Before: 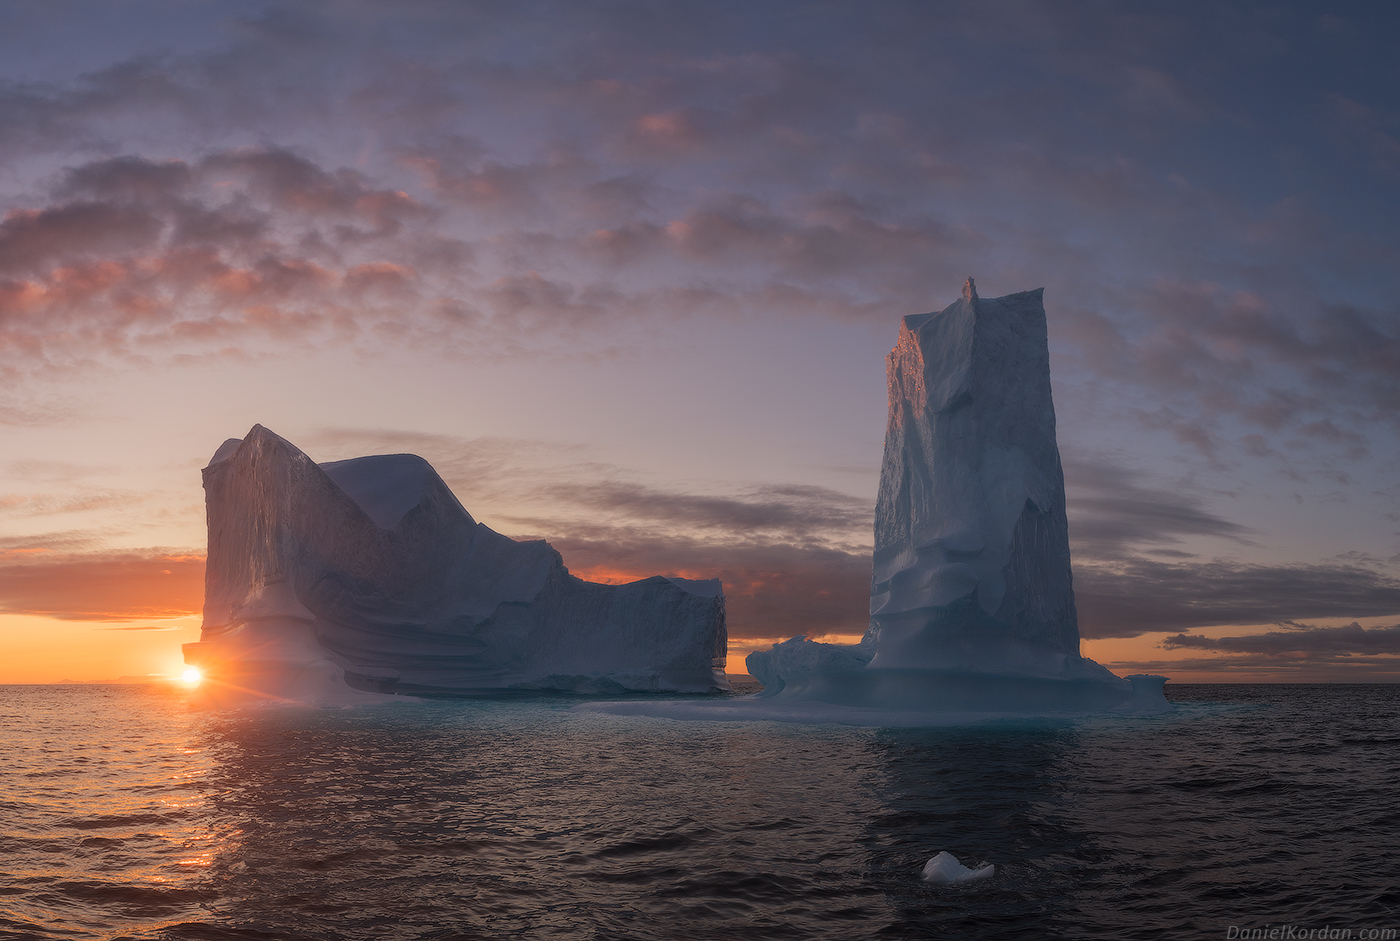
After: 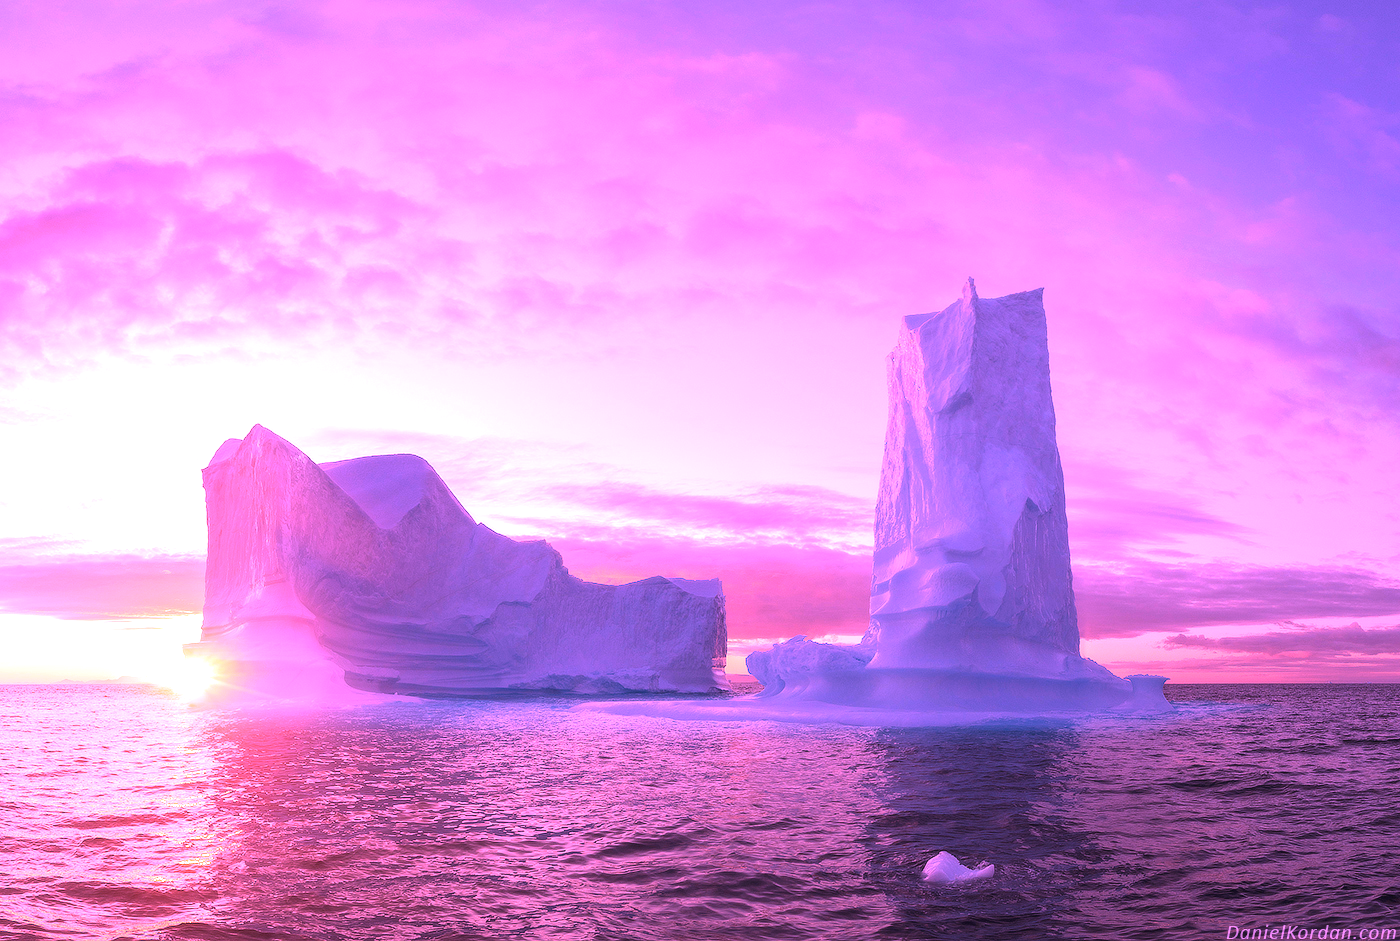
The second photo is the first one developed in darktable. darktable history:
white balance: red 1.803, blue 1.886
exposure: black level correction 0, exposure 1.35 EV, compensate exposure bias true, compensate highlight preservation false
